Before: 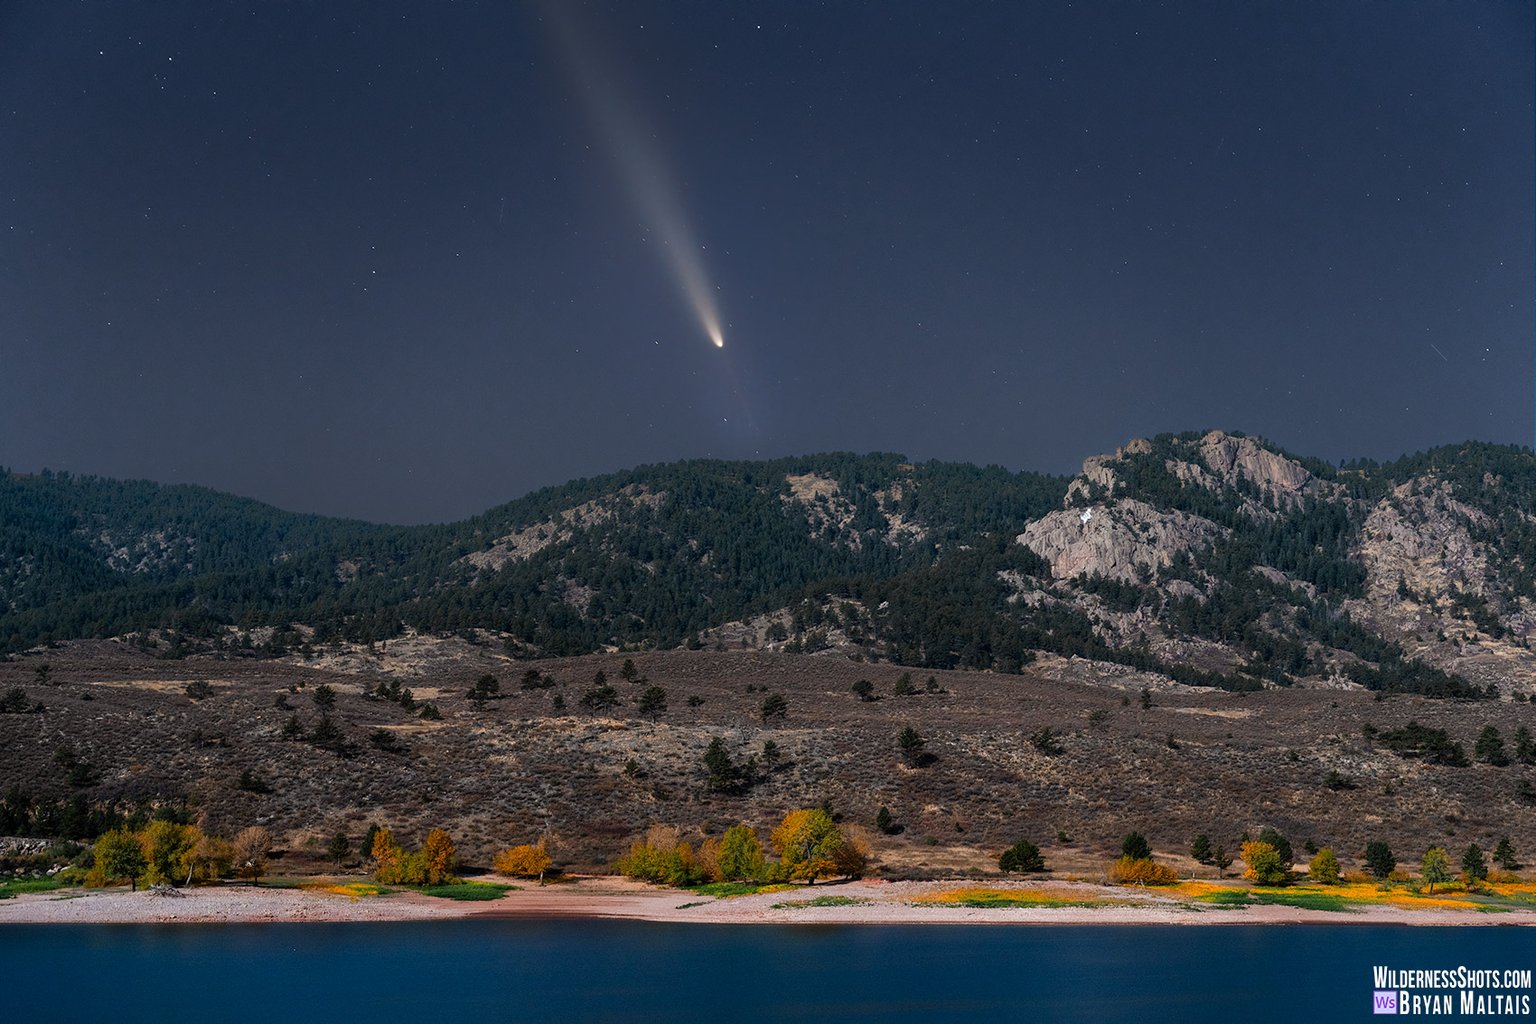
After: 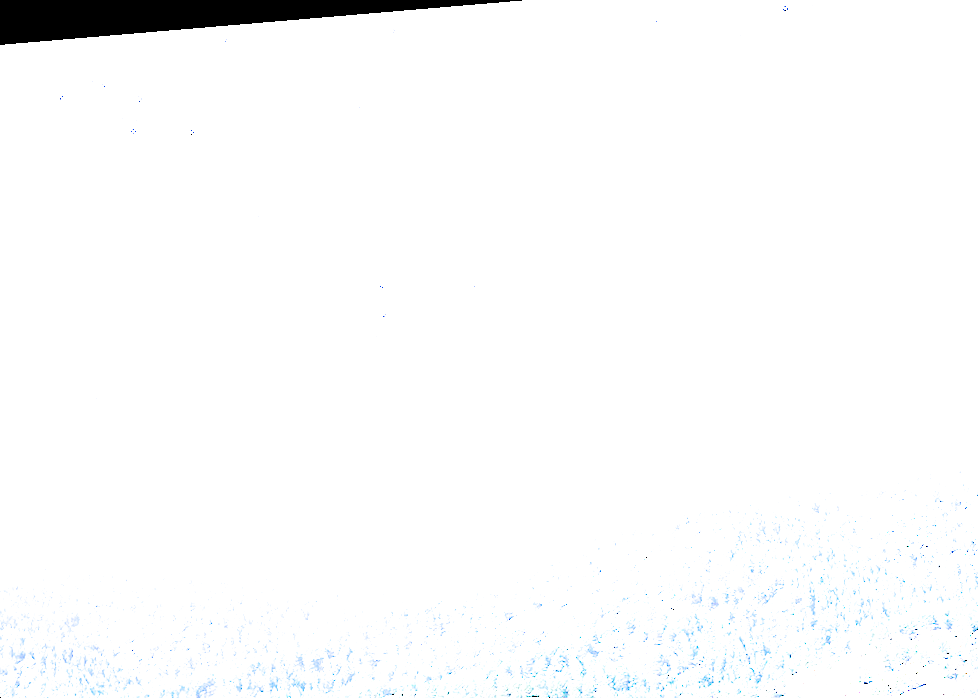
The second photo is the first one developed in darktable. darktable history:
crop and rotate: left 3.047%, top 7.509%, right 42.236%, bottom 37.598%
rotate and perspective: rotation -4.86°, automatic cropping off
exposure: exposure 8 EV, compensate highlight preservation false
filmic rgb: black relative exposure -5 EV, hardness 2.88, contrast 1.3, highlights saturation mix -30%
